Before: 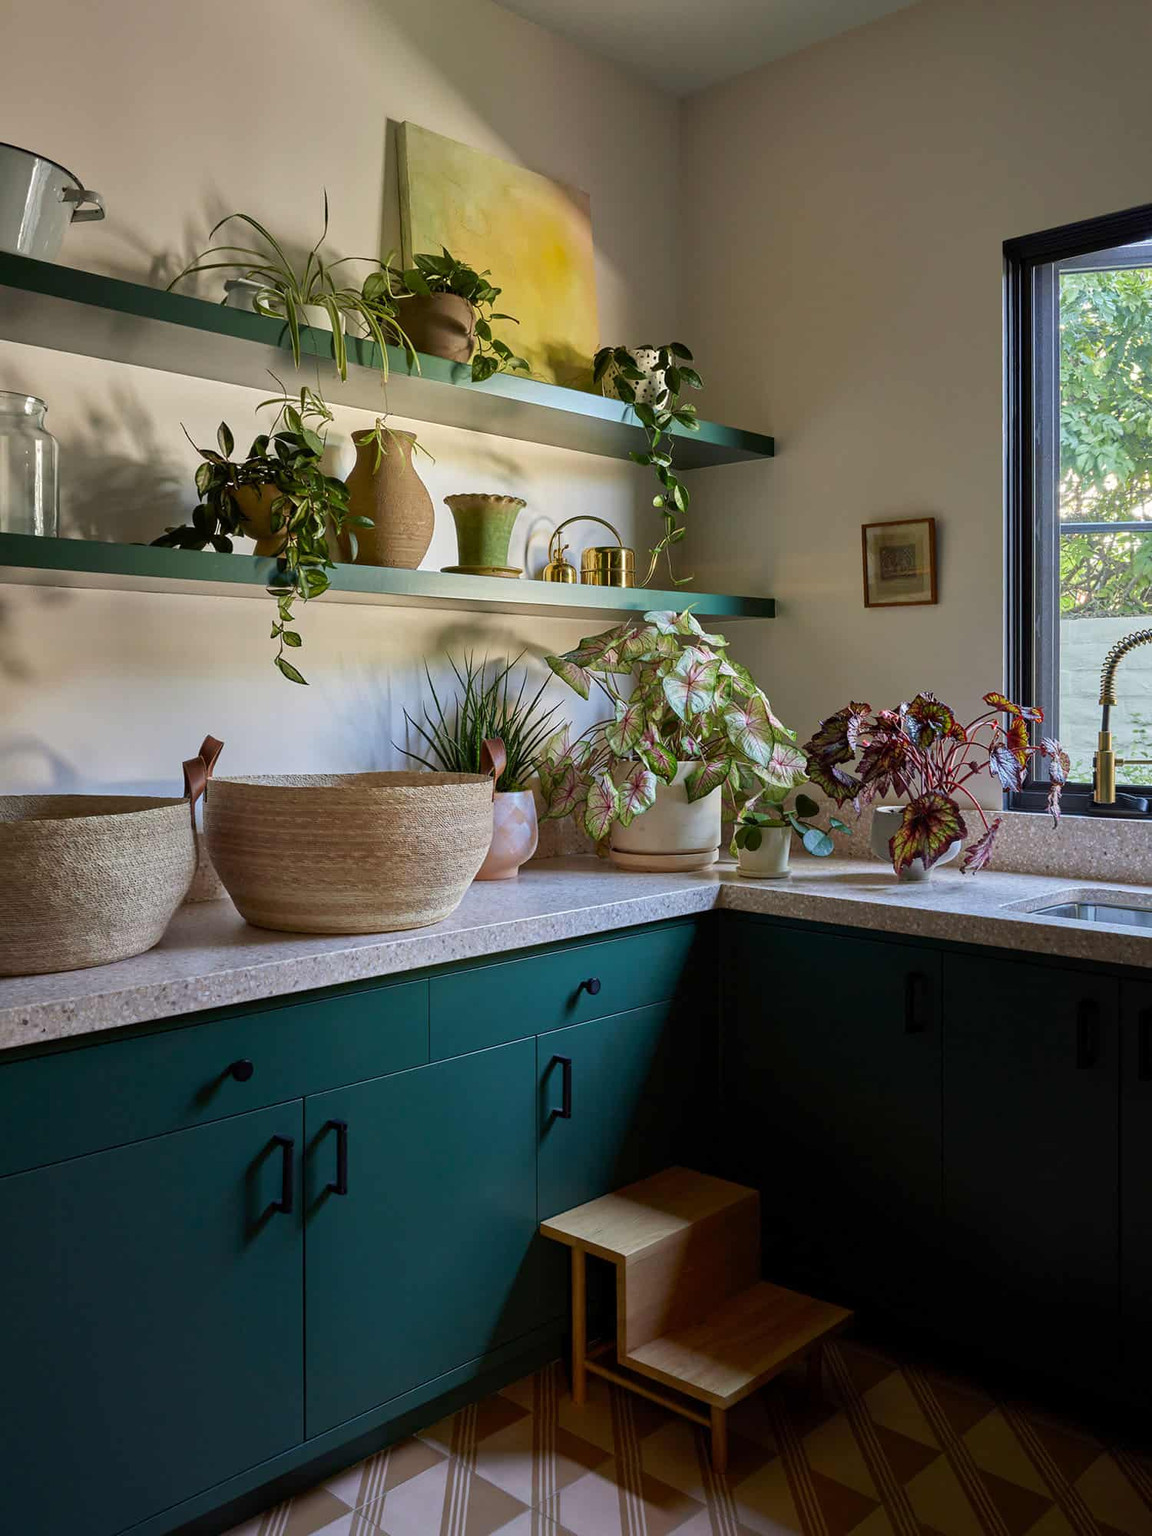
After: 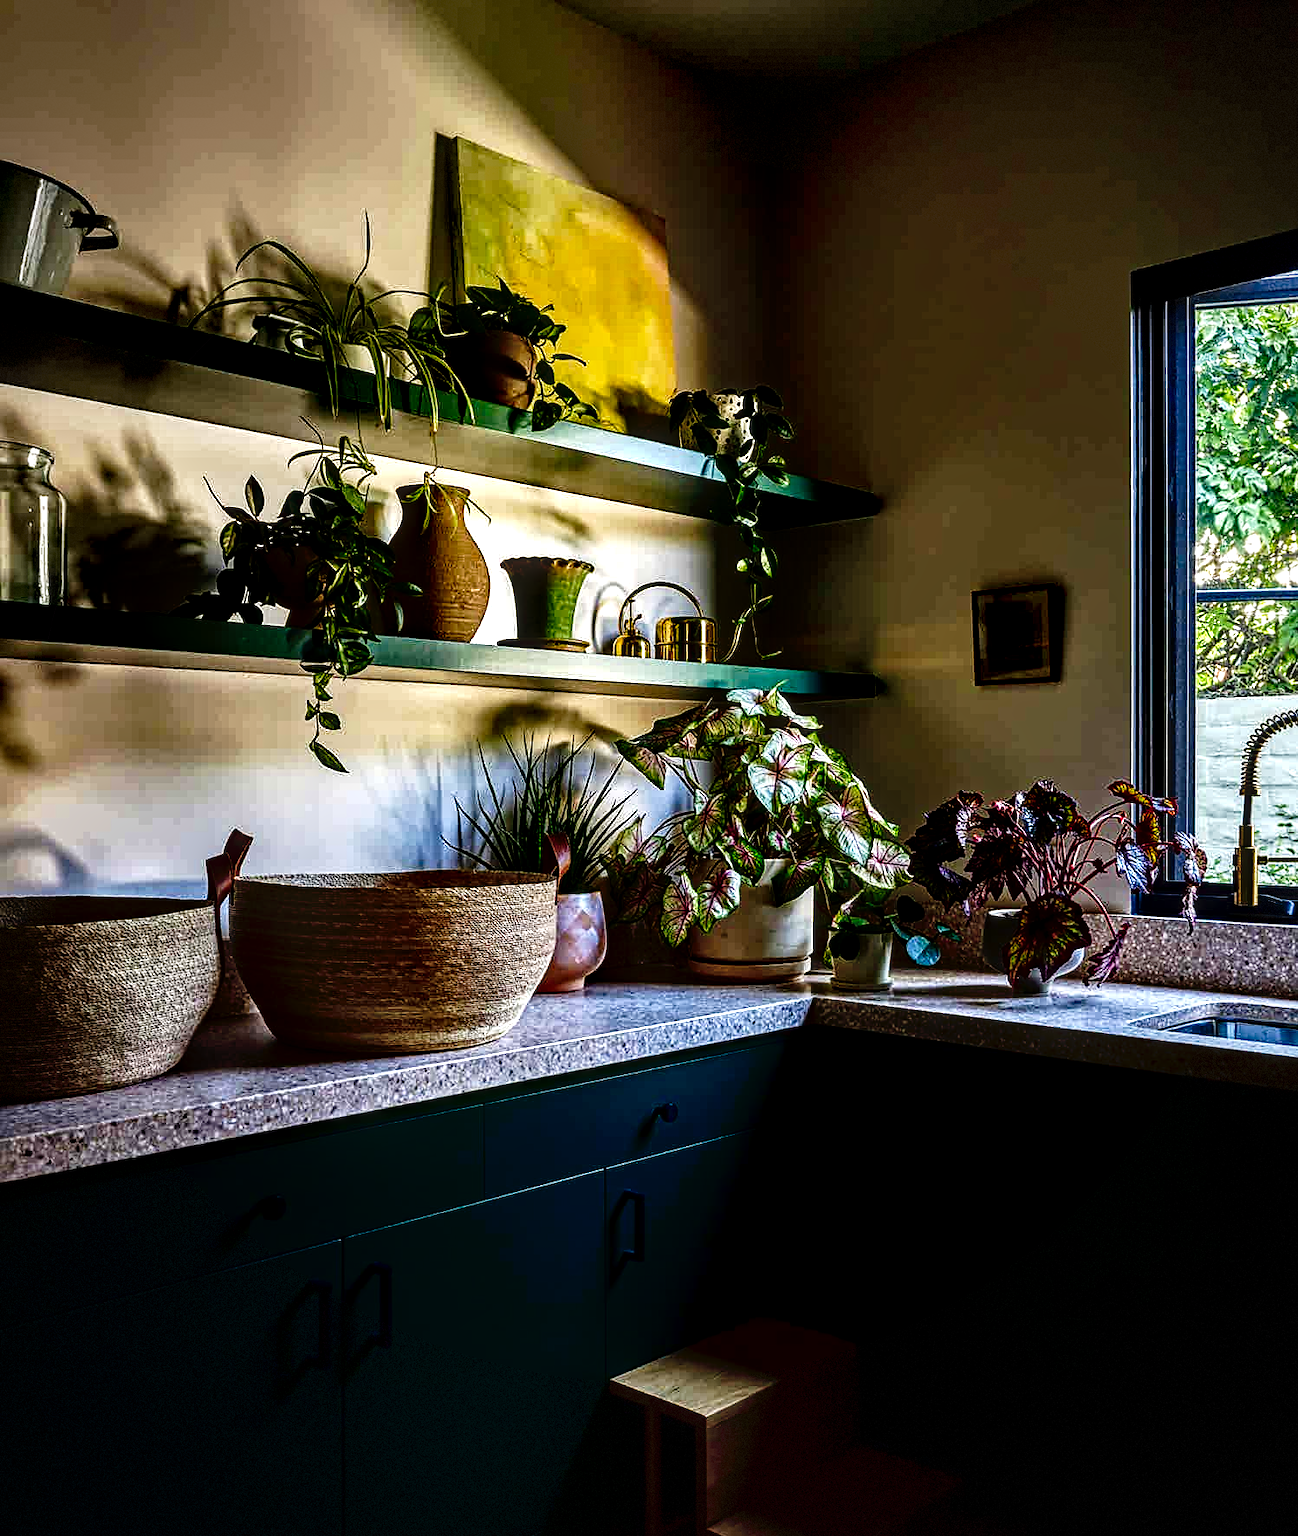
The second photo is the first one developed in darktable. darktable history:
contrast brightness saturation: contrast 0.094, brightness -0.601, saturation 0.168
sharpen: amount 0.208
local contrast: detail 160%
vignetting: saturation 0.003, dithering 8-bit output, unbound false
haze removal: compatibility mode true, adaptive false
tone curve: curves: ch0 [(0, 0) (0.003, 0.007) (0.011, 0.01) (0.025, 0.018) (0.044, 0.028) (0.069, 0.034) (0.1, 0.04) (0.136, 0.051) (0.177, 0.104) (0.224, 0.161) (0.277, 0.234) (0.335, 0.316) (0.399, 0.41) (0.468, 0.487) (0.543, 0.577) (0.623, 0.679) (0.709, 0.769) (0.801, 0.854) (0.898, 0.922) (1, 1)], preserve colors none
crop and rotate: top 0%, bottom 11.343%
exposure: black level correction 0.001, exposure 0.499 EV, compensate exposure bias true, compensate highlight preservation false
